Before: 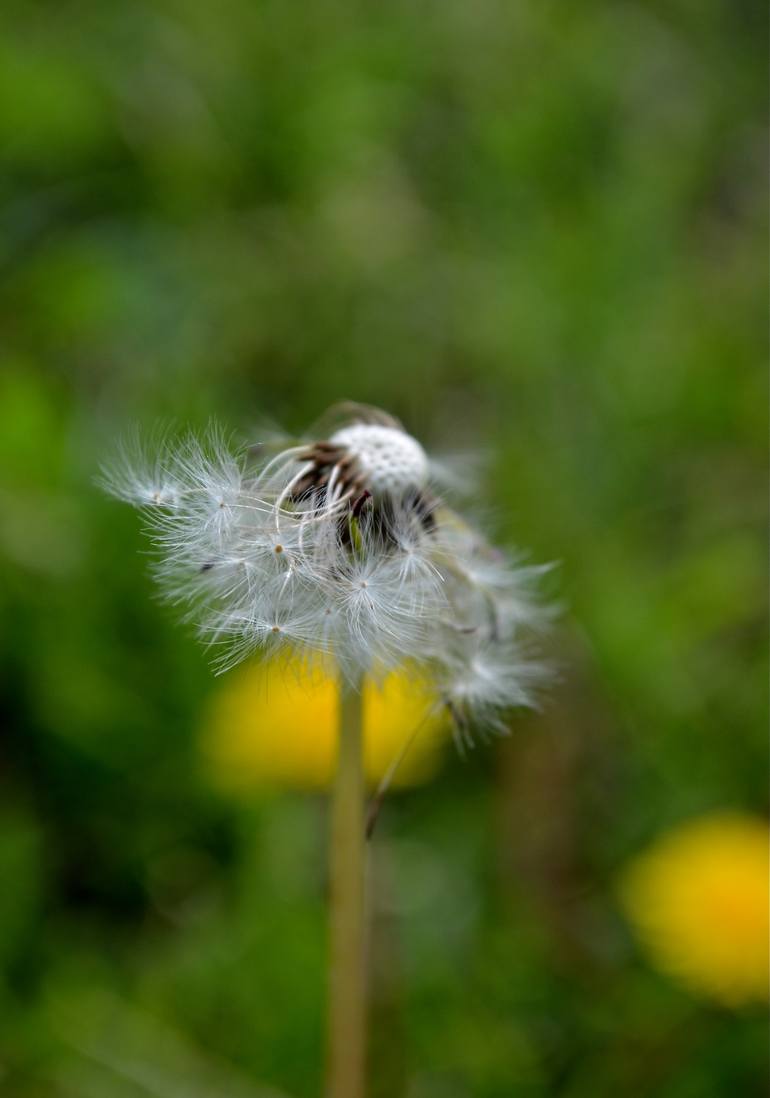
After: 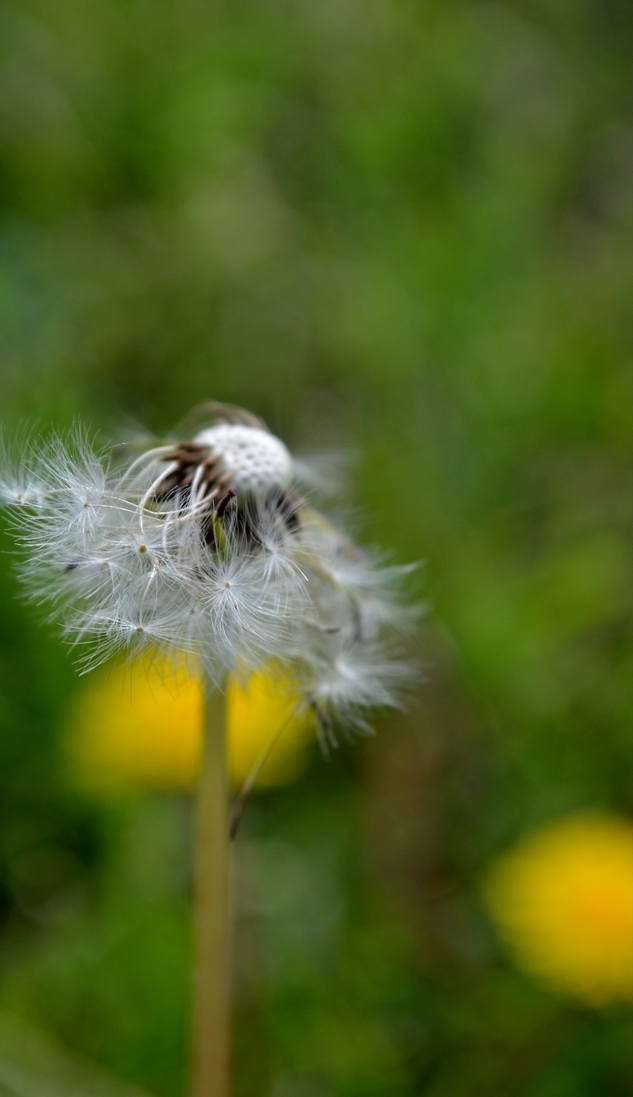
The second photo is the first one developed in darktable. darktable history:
crop: left 17.681%, bottom 0.049%
